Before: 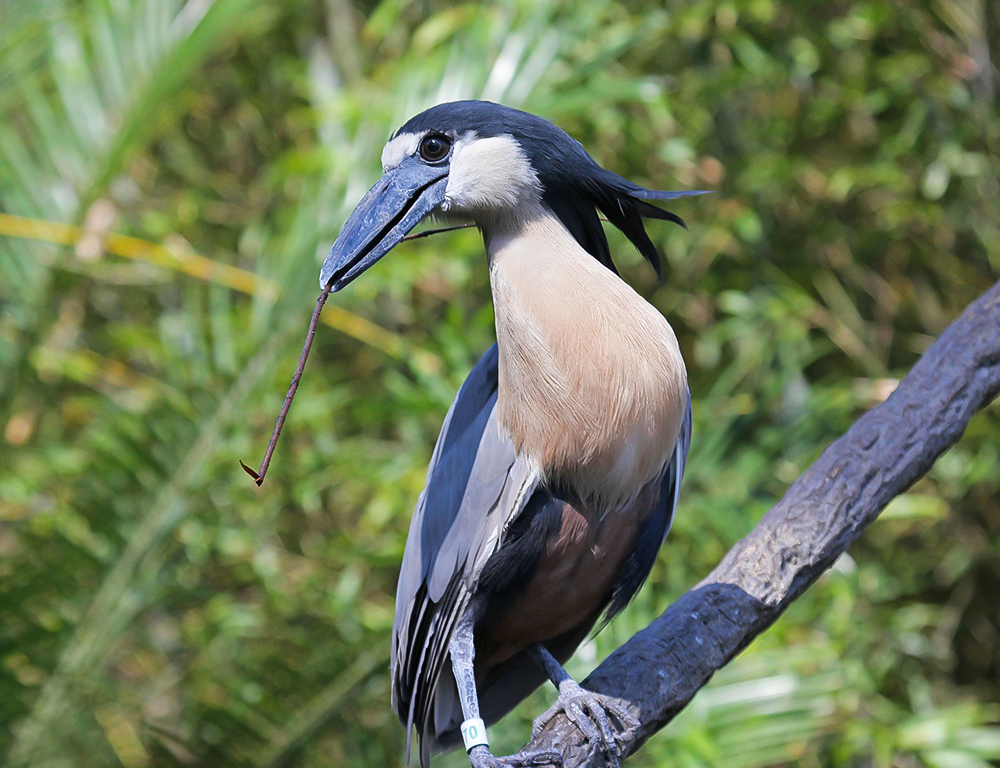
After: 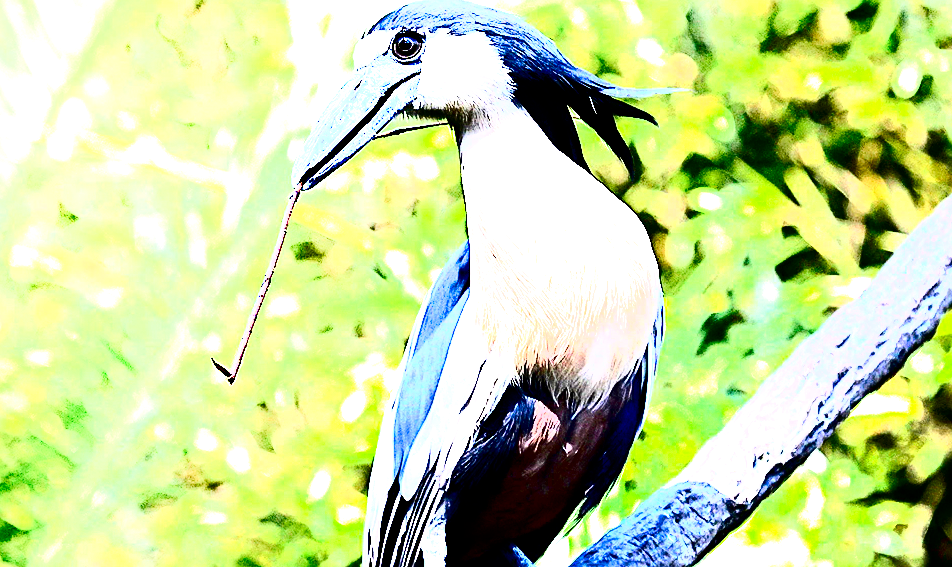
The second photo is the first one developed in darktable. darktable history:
shadows and highlights: highlights 70.86, soften with gaussian
contrast brightness saturation: contrast 0.243, brightness 0.248, saturation 0.393
crop and rotate: left 2.829%, top 13.287%, right 1.896%, bottom 12.837%
filmic rgb: black relative exposure -8.29 EV, white relative exposure 2.24 EV, hardness 7.12, latitude 84.77%, contrast 1.711, highlights saturation mix -3.55%, shadows ↔ highlights balance -1.91%, add noise in highlights 0.001, preserve chrominance no, color science v3 (2019), use custom middle-gray values true, contrast in highlights soft
tone curve: curves: ch0 [(0, 0) (0.003, 0) (0.011, 0) (0.025, 0) (0.044, 0.001) (0.069, 0.003) (0.1, 0.003) (0.136, 0.006) (0.177, 0.014) (0.224, 0.056) (0.277, 0.128) (0.335, 0.218) (0.399, 0.346) (0.468, 0.512) (0.543, 0.713) (0.623, 0.898) (0.709, 0.987) (0.801, 0.99) (0.898, 0.99) (1, 1)], color space Lab, independent channels, preserve colors none
sharpen: on, module defaults
color balance rgb: perceptual saturation grading › global saturation 20%, perceptual saturation grading › highlights -25.681%, perceptual saturation grading › shadows 24.959%
exposure: black level correction 0, exposure 0.947 EV, compensate exposure bias true, compensate highlight preservation false
